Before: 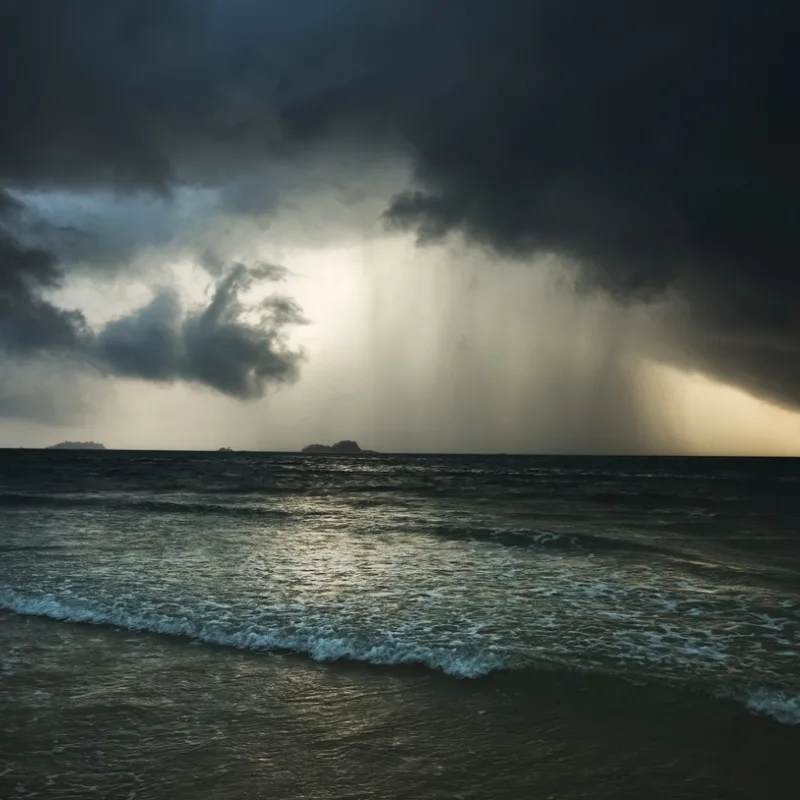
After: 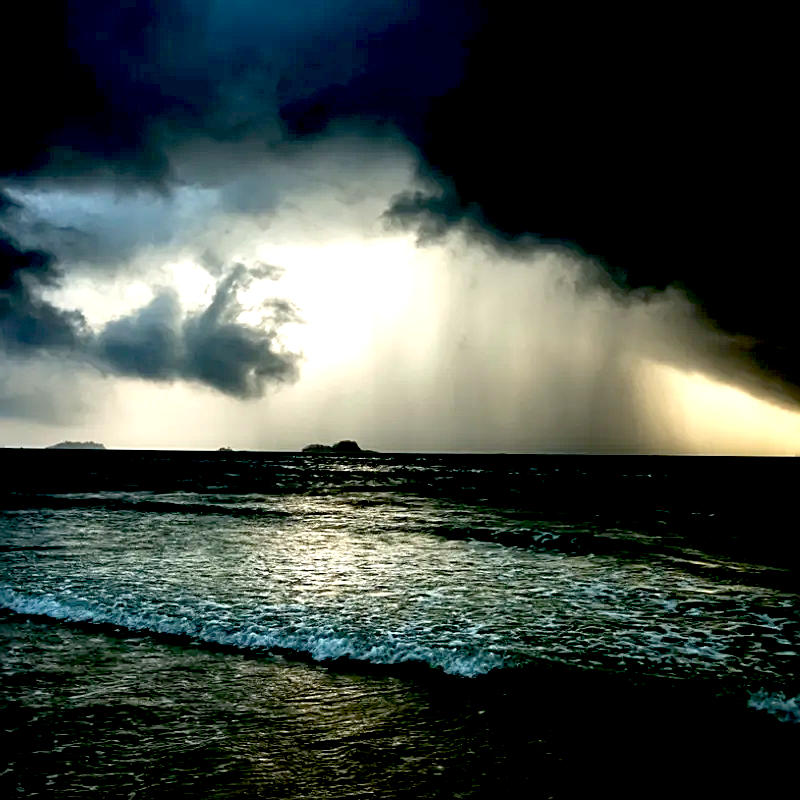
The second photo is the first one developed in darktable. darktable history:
exposure: black level correction 0.037, exposure 0.901 EV, compensate highlight preservation false
sharpen: on, module defaults
